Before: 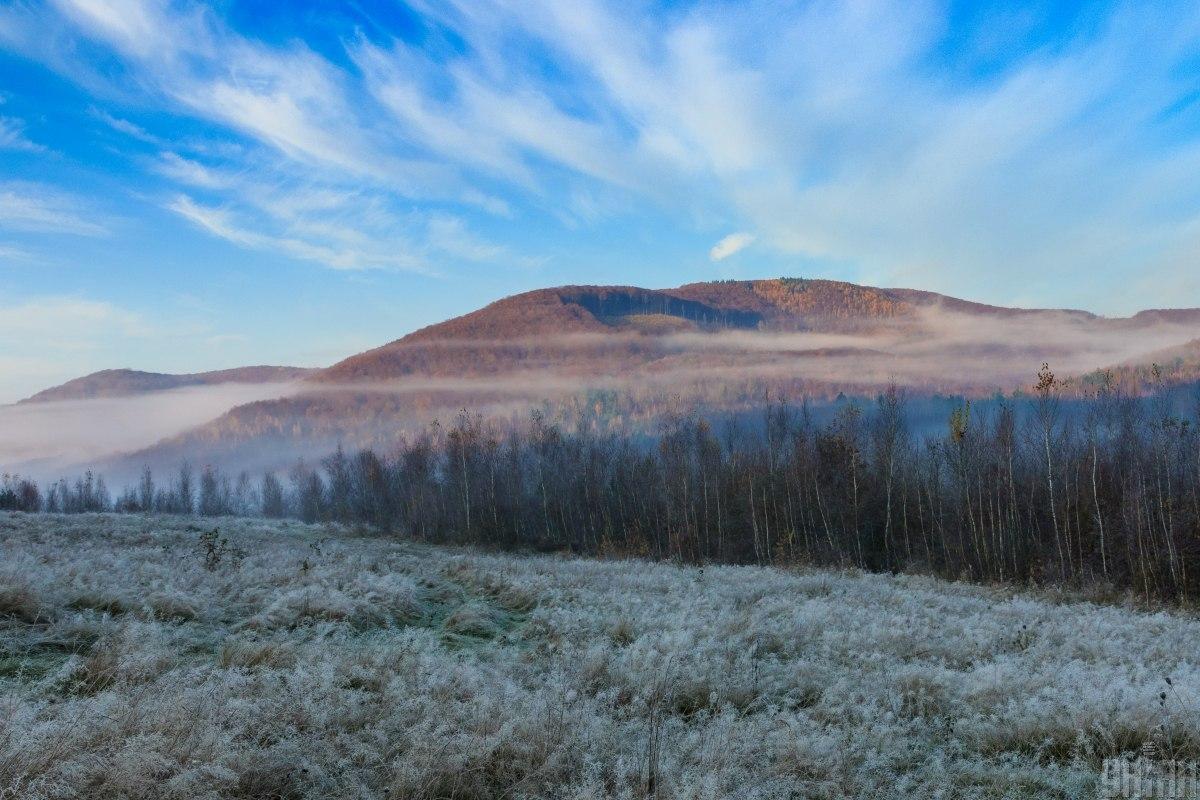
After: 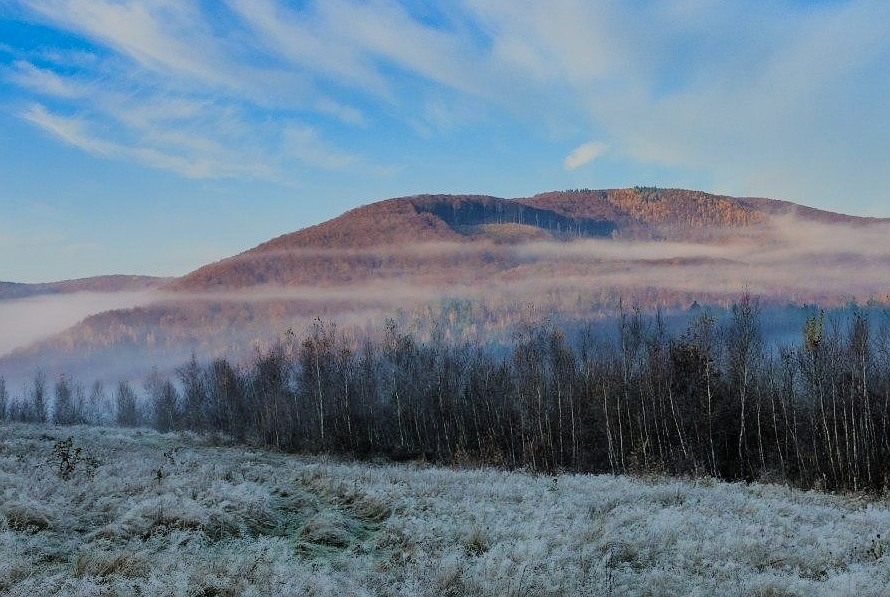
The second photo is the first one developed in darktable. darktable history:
filmic rgb: black relative exposure -7.22 EV, white relative exposure 5.37 EV, threshold 5.96 EV, hardness 3.02, add noise in highlights 0.001, preserve chrominance luminance Y, color science v3 (2019), use custom middle-gray values true, contrast in highlights soft, enable highlight reconstruction true
sharpen: radius 1.024
crop and rotate: left 12.205%, top 11.392%, right 13.58%, bottom 13.869%
color correction: highlights b* -0.054
shadows and highlights: soften with gaussian
